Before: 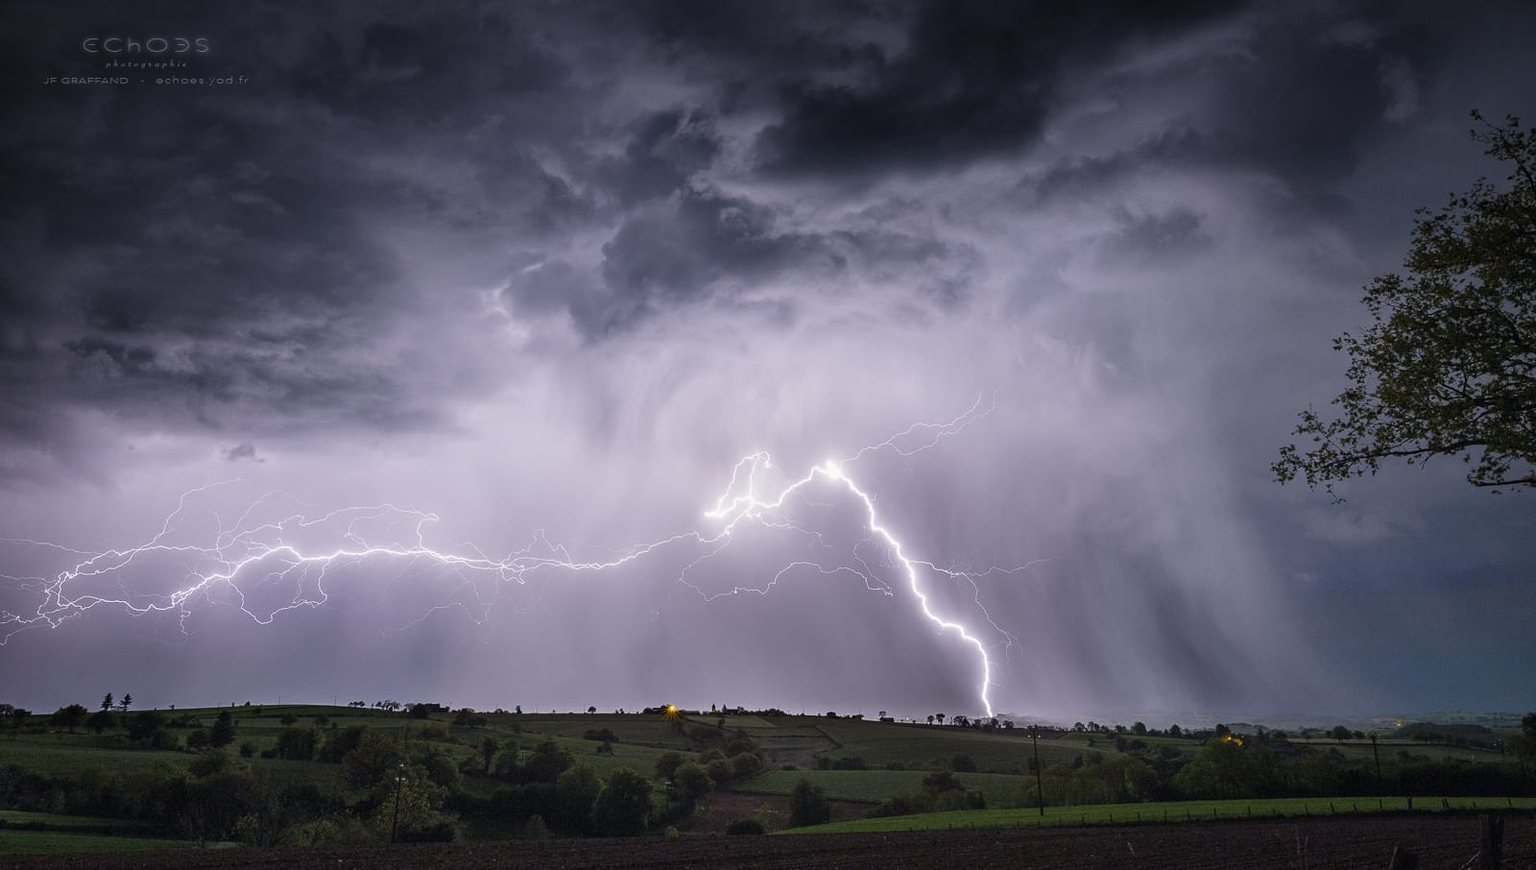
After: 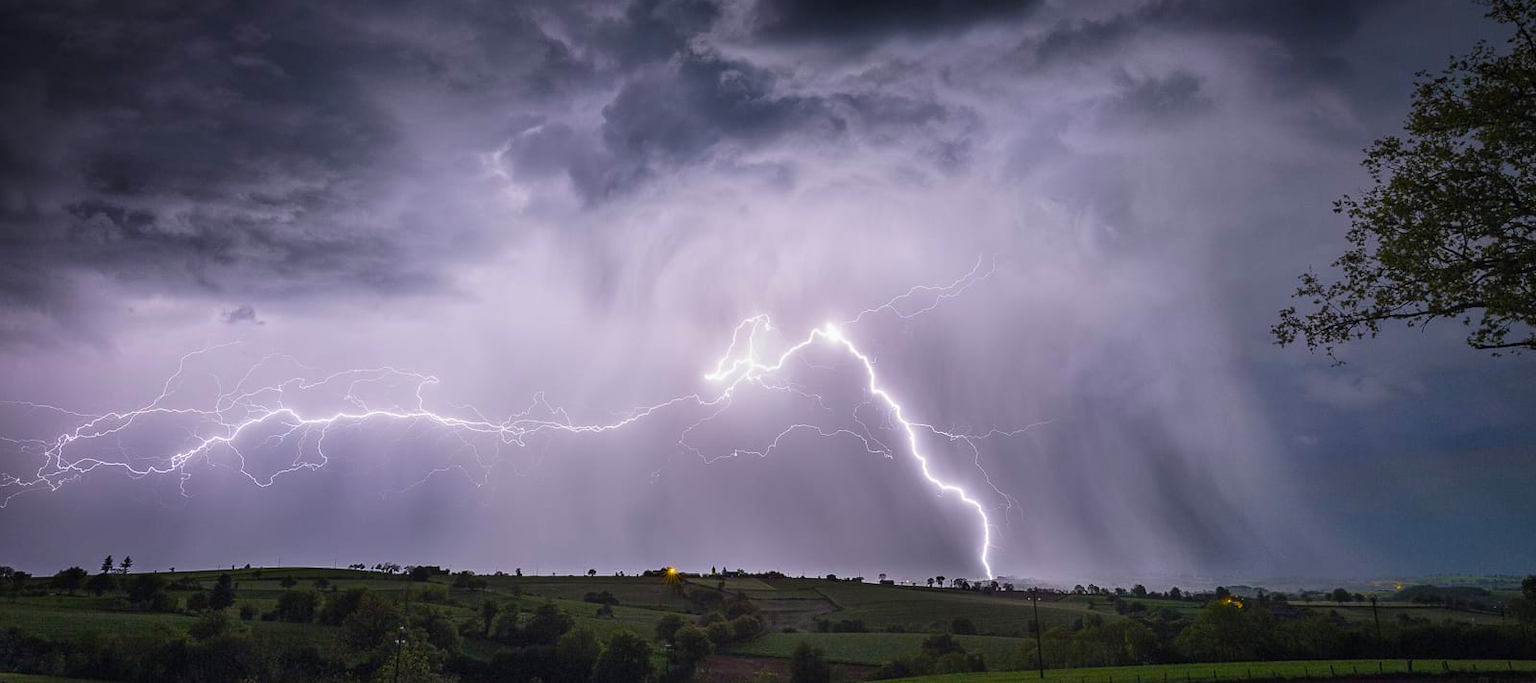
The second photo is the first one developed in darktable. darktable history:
exposure: black level correction 0, exposure 0 EV, compensate exposure bias true, compensate highlight preservation false
color balance rgb: perceptual saturation grading › global saturation 30.967%
crop and rotate: top 15.886%, bottom 5.486%
